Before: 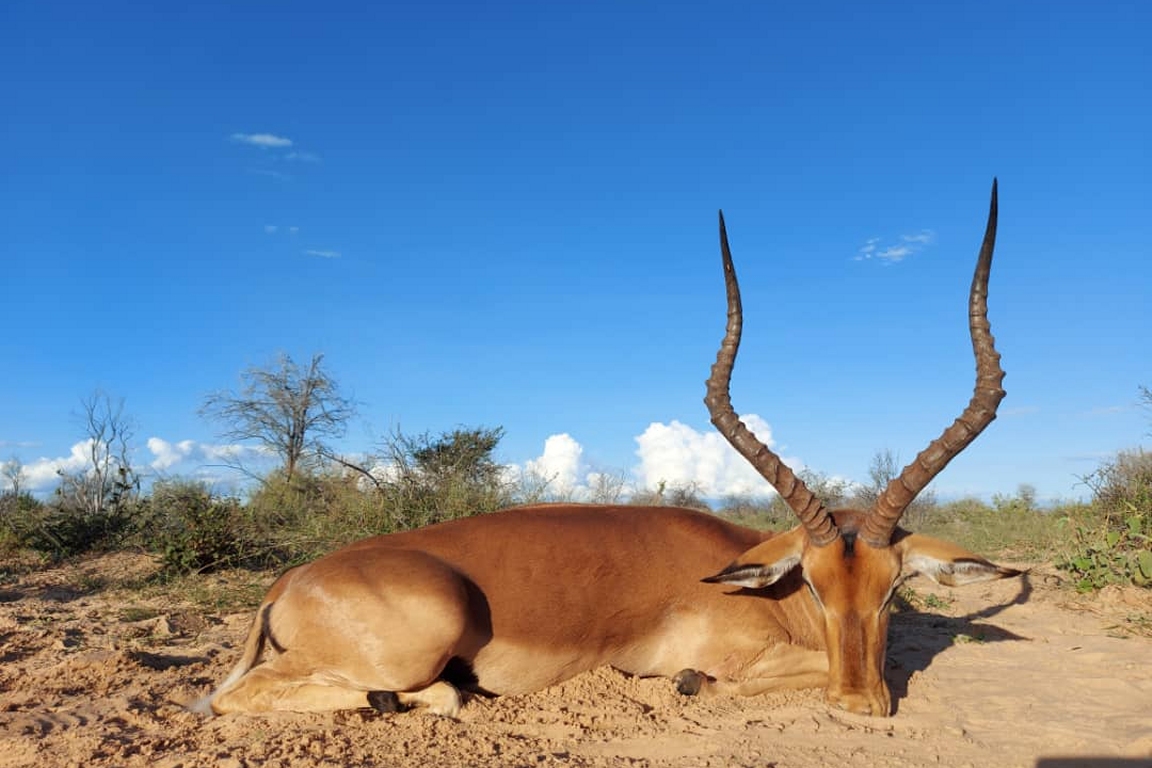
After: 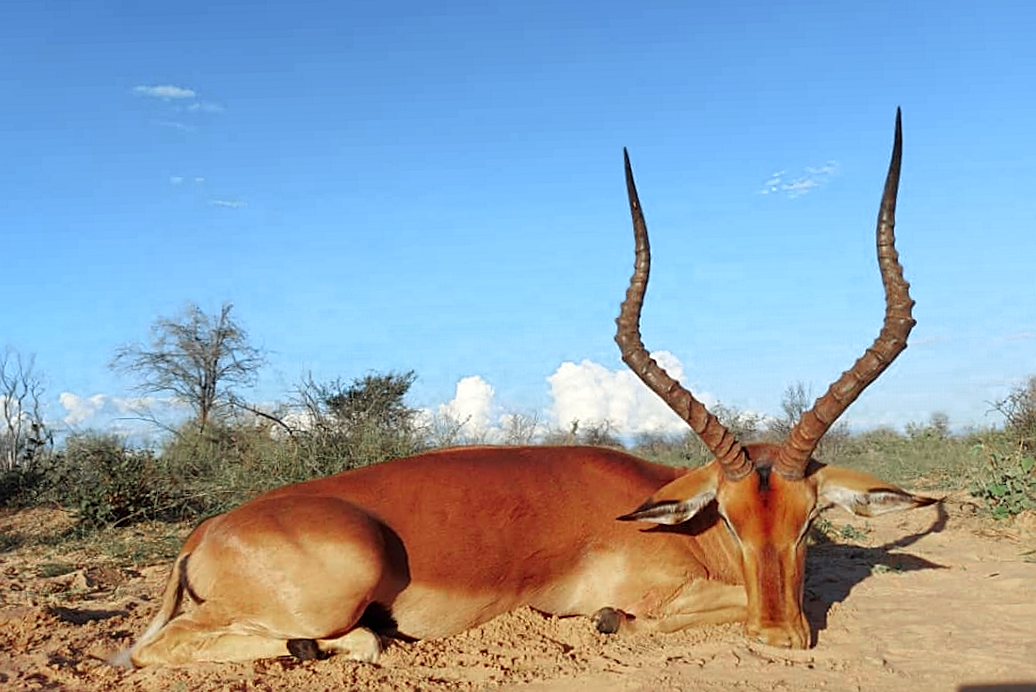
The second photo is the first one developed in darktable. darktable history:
color correction: highlights b* 3.02
color zones: curves: ch0 [(0, 0.466) (0.128, 0.466) (0.25, 0.5) (0.375, 0.456) (0.5, 0.5) (0.625, 0.5) (0.737, 0.652) (0.875, 0.5)]; ch1 [(0, 0.603) (0.125, 0.618) (0.261, 0.348) (0.372, 0.353) (0.497, 0.363) (0.611, 0.45) (0.731, 0.427) (0.875, 0.518) (0.998, 0.652)]; ch2 [(0, 0.559) (0.125, 0.451) (0.253, 0.564) (0.37, 0.578) (0.5, 0.466) (0.625, 0.471) (0.731, 0.471) (0.88, 0.485)]
sharpen: on, module defaults
crop and rotate: angle 1.76°, left 5.94%, top 5.687%
